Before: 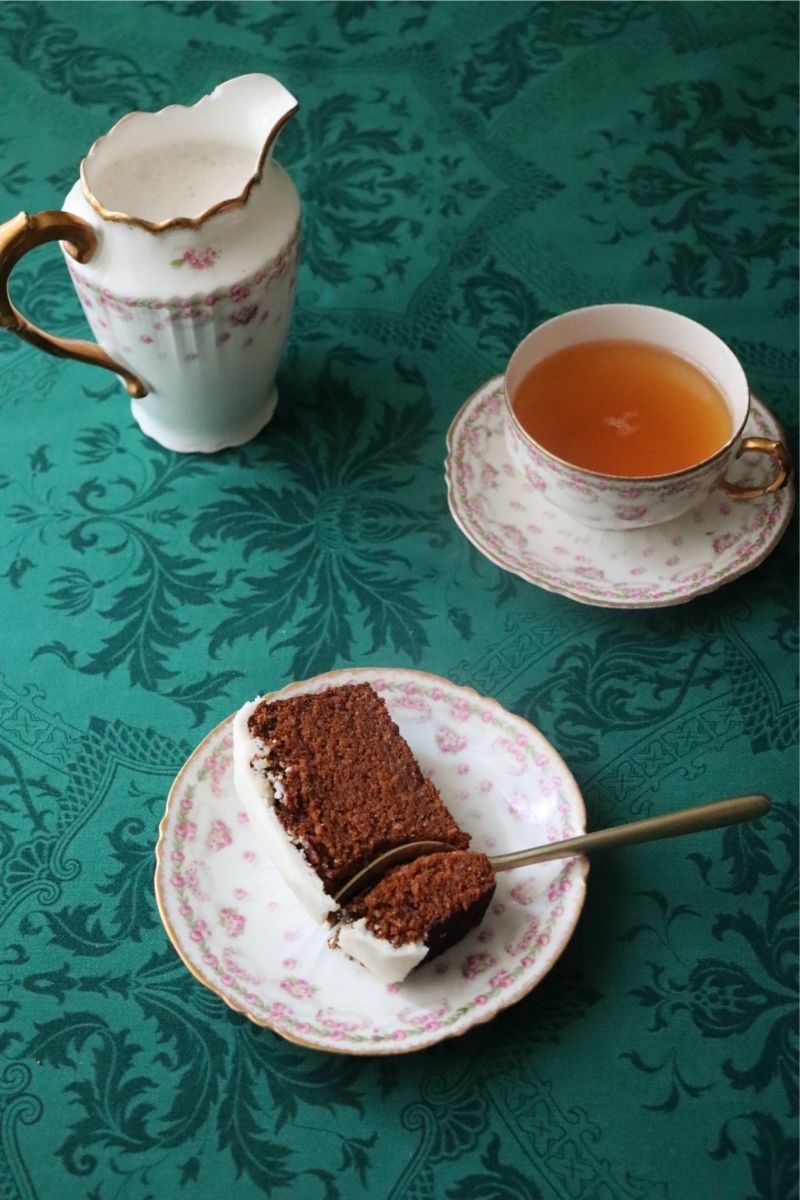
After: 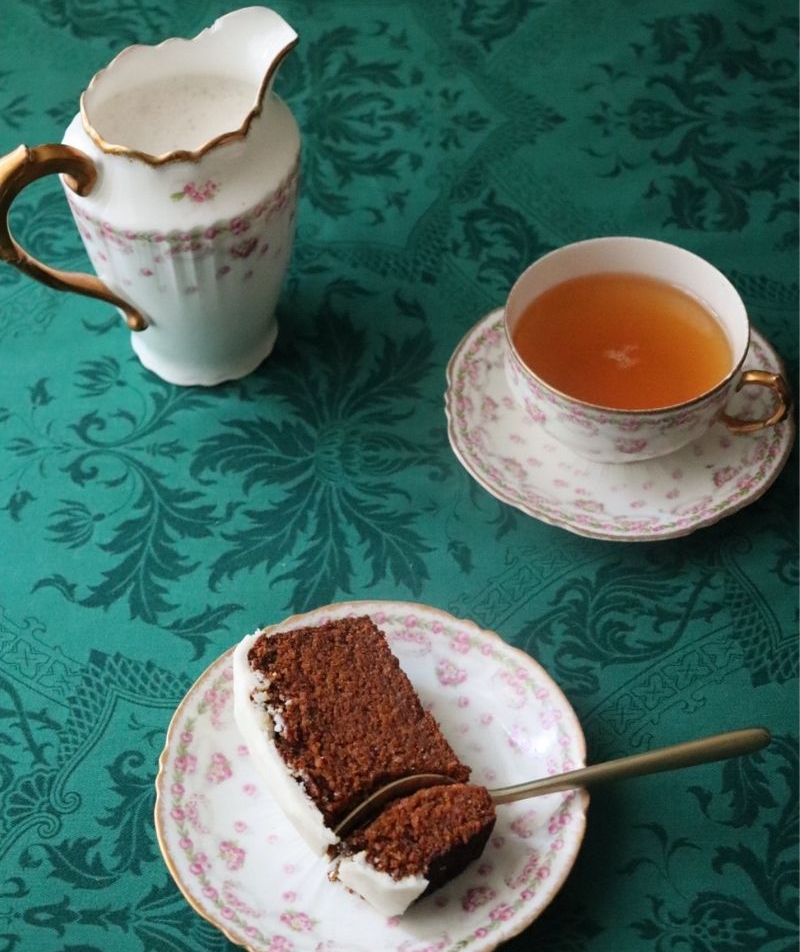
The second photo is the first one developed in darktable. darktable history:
crop and rotate: top 5.664%, bottom 15.001%
